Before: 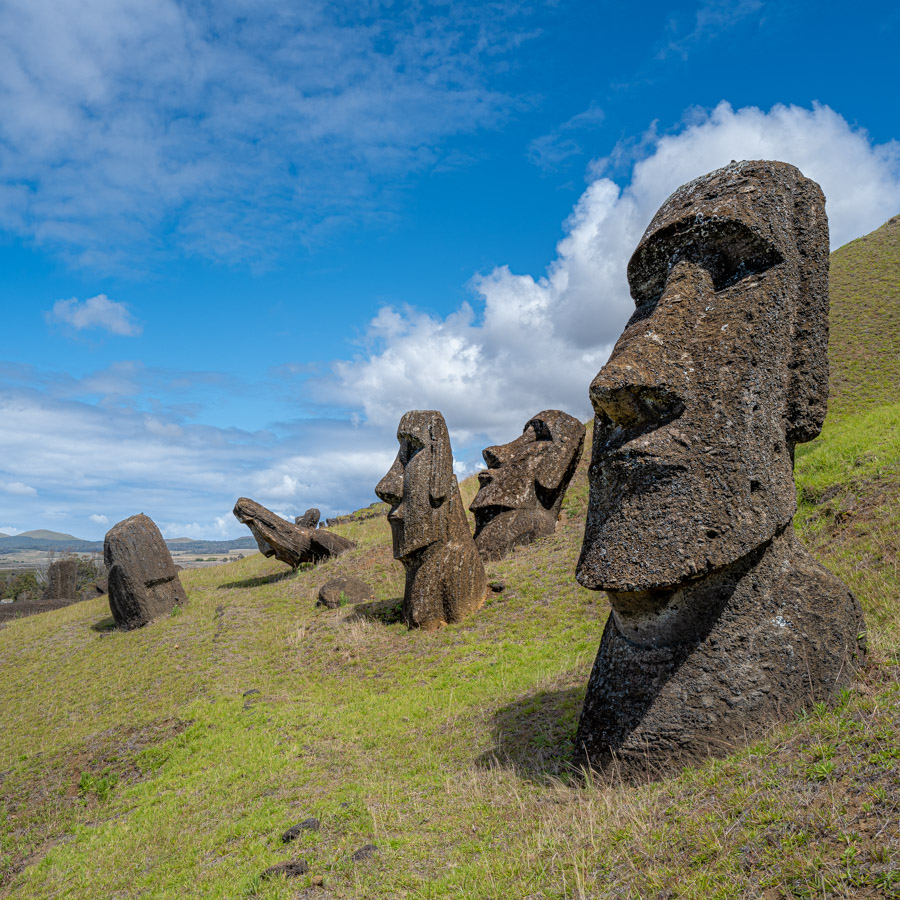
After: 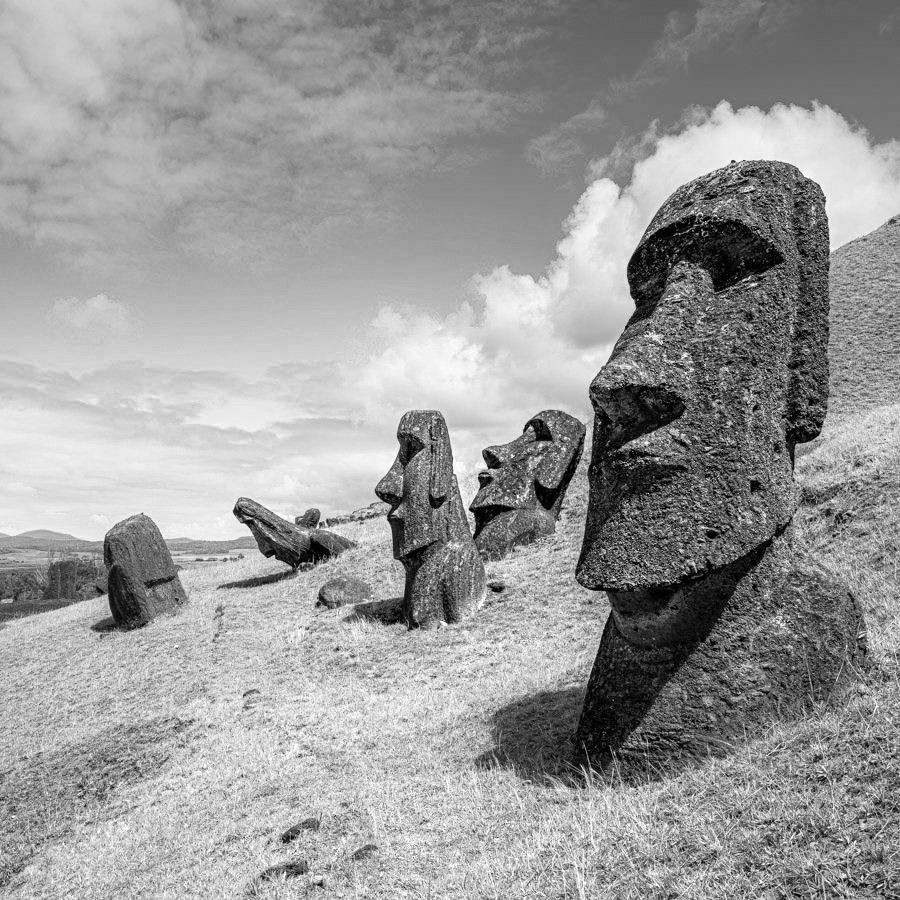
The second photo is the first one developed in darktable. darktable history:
color zones: curves: ch0 [(0.018, 0.548) (0.197, 0.654) (0.425, 0.447) (0.605, 0.658) (0.732, 0.579)]; ch1 [(0.105, 0.531) (0.224, 0.531) (0.386, 0.39) (0.618, 0.456) (0.732, 0.456) (0.956, 0.421)]; ch2 [(0.039, 0.583) (0.215, 0.465) (0.399, 0.544) (0.465, 0.548) (0.614, 0.447) (0.724, 0.43) (0.882, 0.623) (0.956, 0.632)]
color balance rgb: perceptual saturation grading › global saturation 20%, perceptual saturation grading › highlights -25%, perceptual saturation grading › shadows 50.52%, global vibrance 40.24%
contrast brightness saturation: contrast 0.24, brightness 0.09
monochrome: a 32, b 64, size 2.3
